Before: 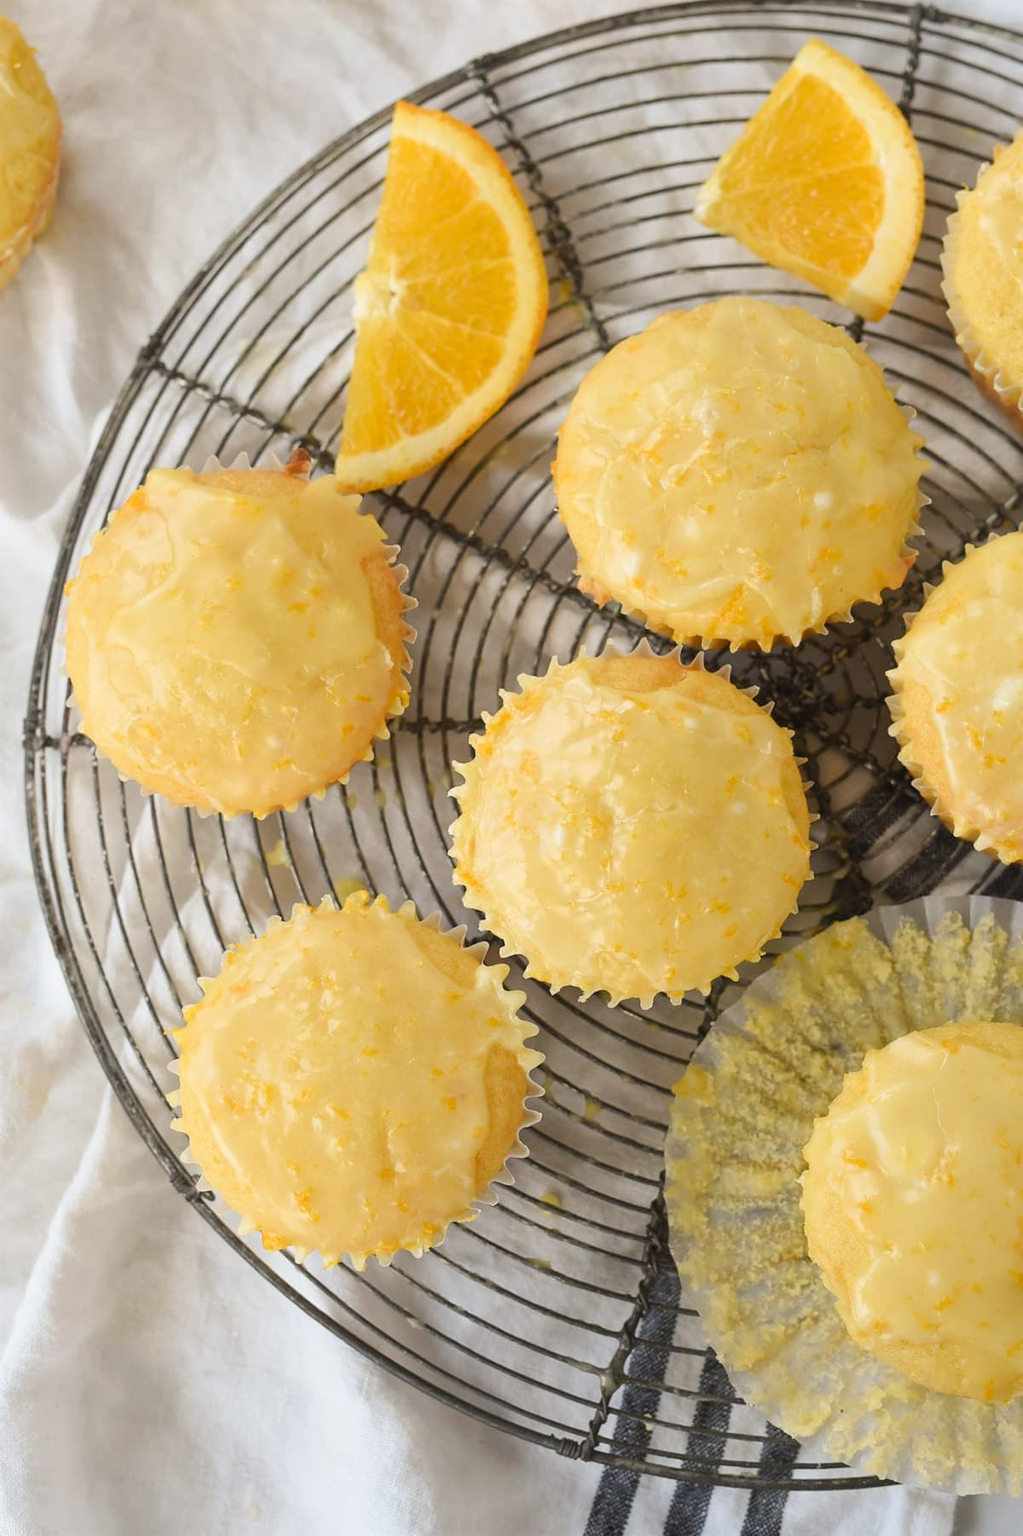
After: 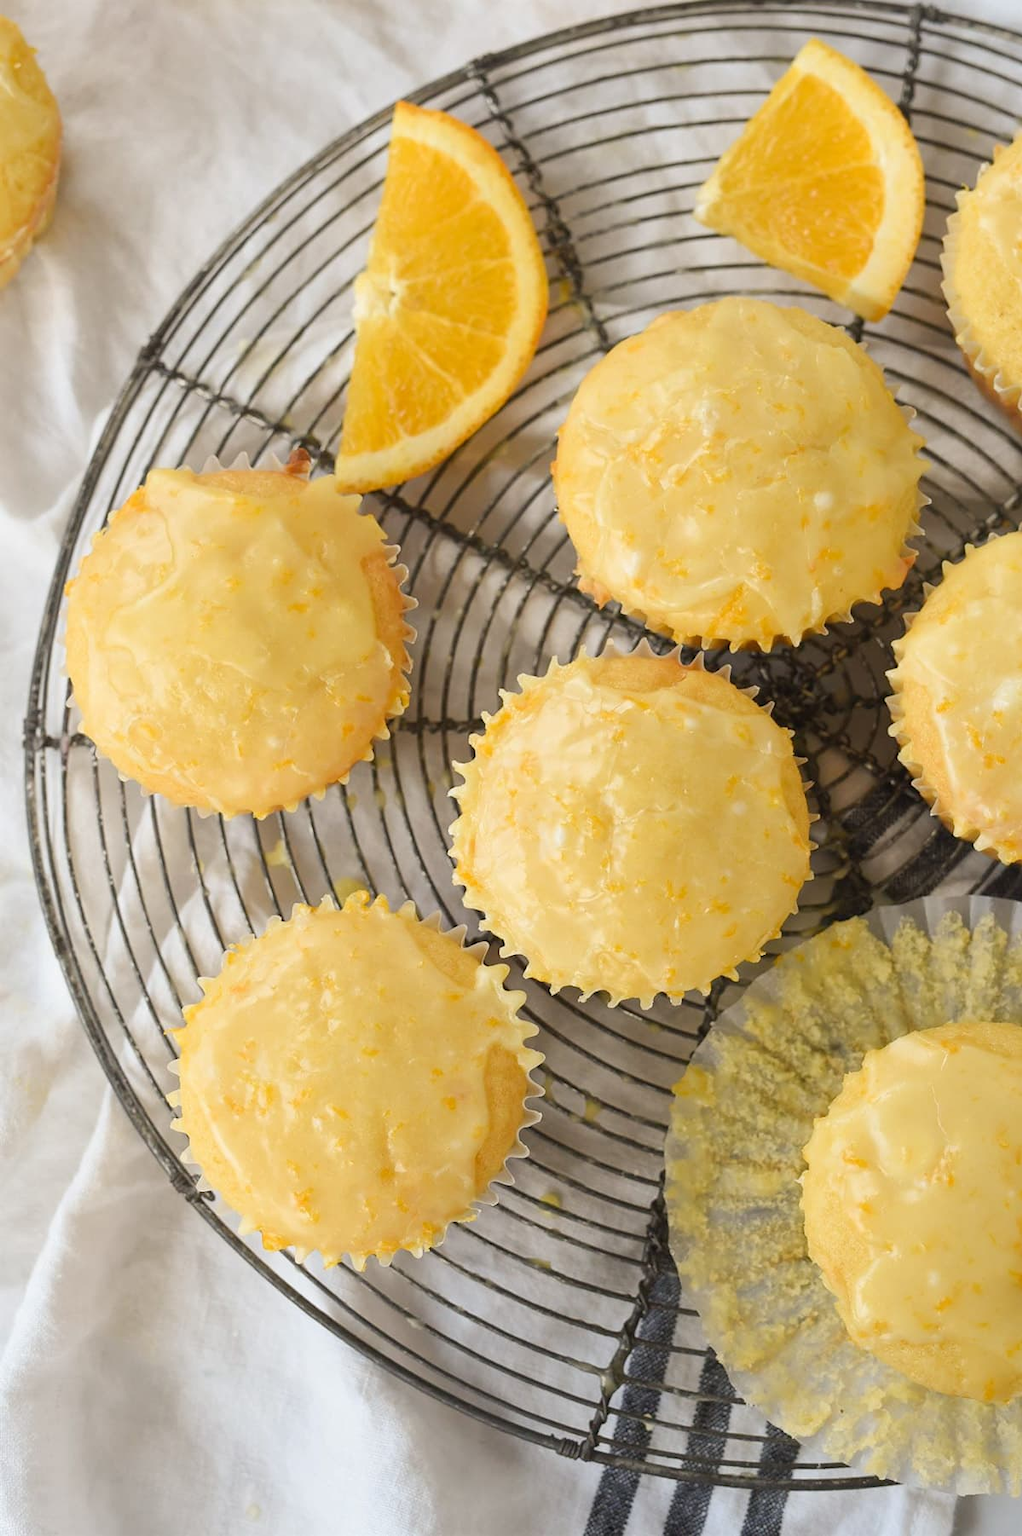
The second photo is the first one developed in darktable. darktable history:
color correction: highlights b* 0.01
